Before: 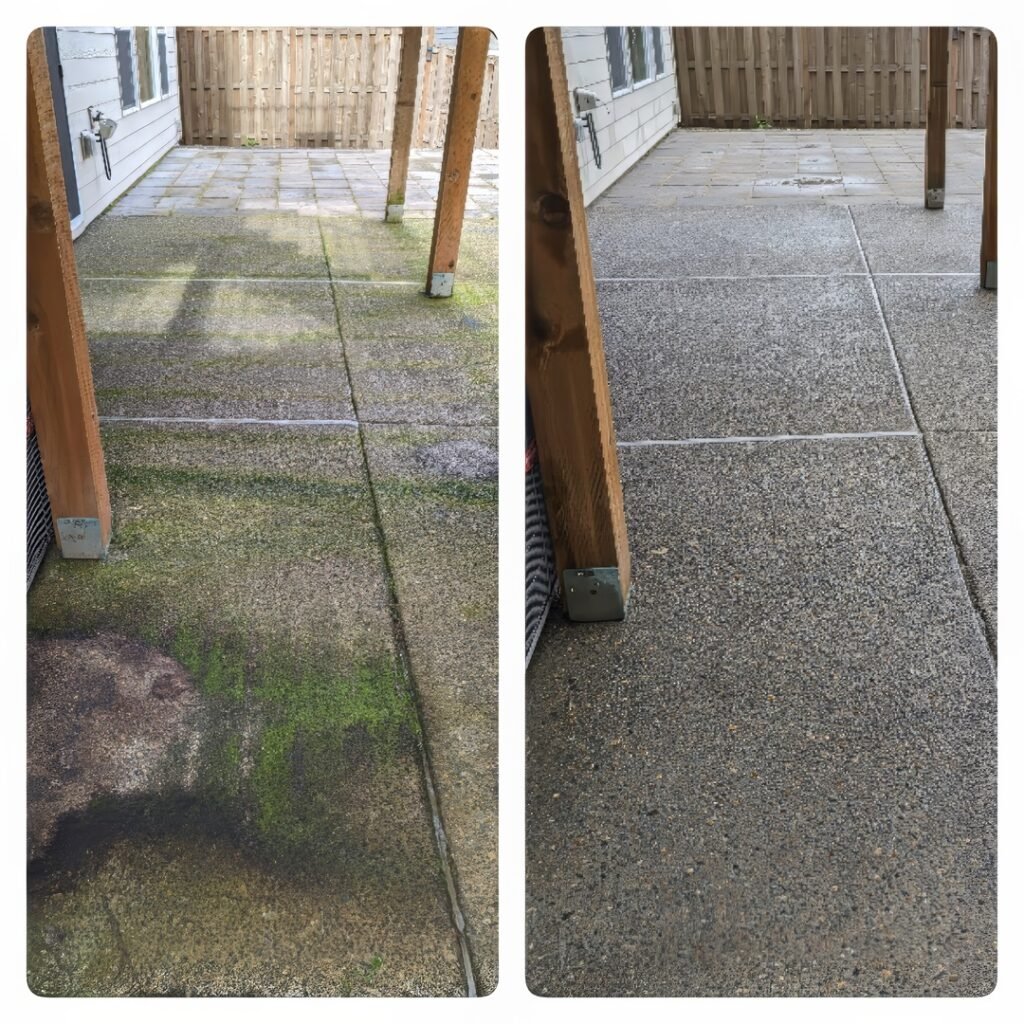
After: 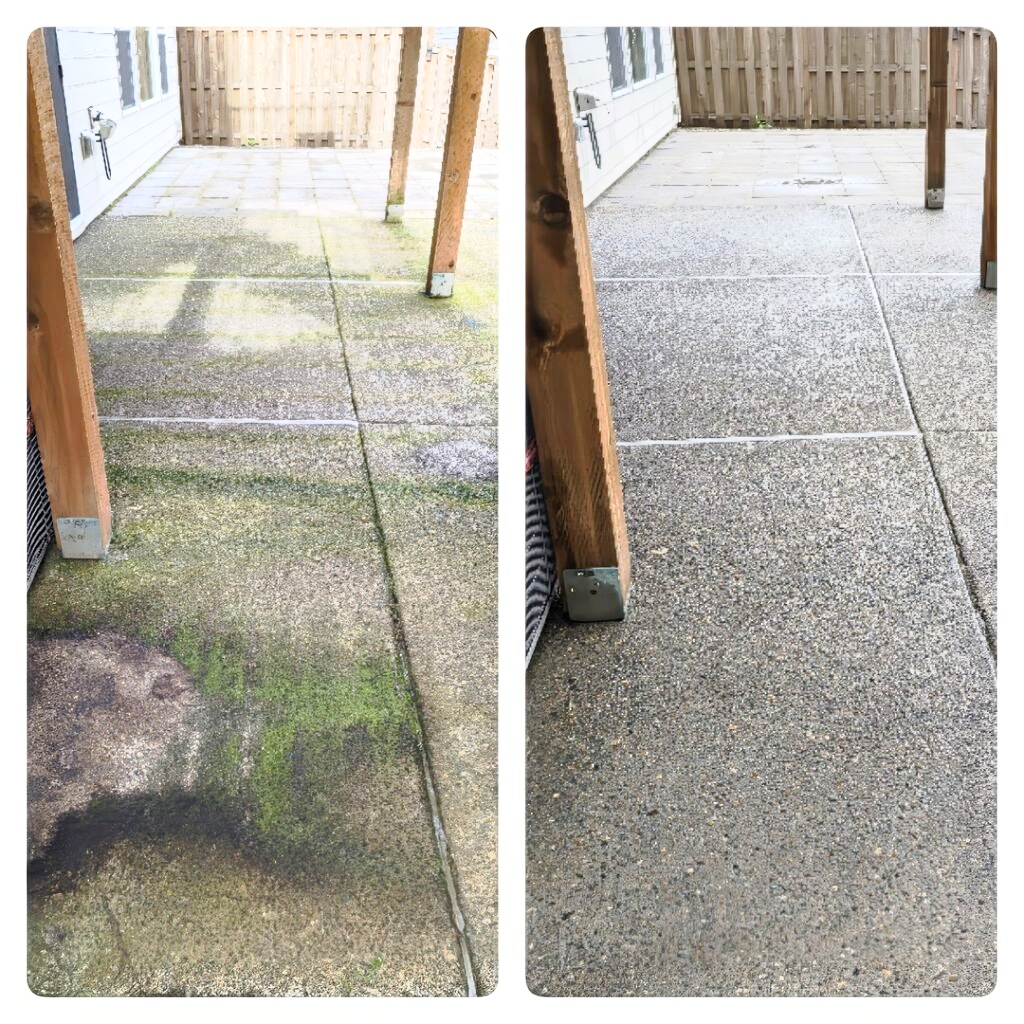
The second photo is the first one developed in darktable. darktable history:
base curve: curves: ch0 [(0, 0) (0.005, 0.002) (0.193, 0.295) (0.399, 0.664) (0.75, 0.928) (1, 1)]
tone curve: curves: ch0 [(0, 0) (0.003, 0.004) (0.011, 0.015) (0.025, 0.033) (0.044, 0.058) (0.069, 0.091) (0.1, 0.131) (0.136, 0.178) (0.177, 0.232) (0.224, 0.294) (0.277, 0.362) (0.335, 0.434) (0.399, 0.512) (0.468, 0.582) (0.543, 0.646) (0.623, 0.713) (0.709, 0.783) (0.801, 0.876) (0.898, 0.938) (1, 1)], preserve colors none
